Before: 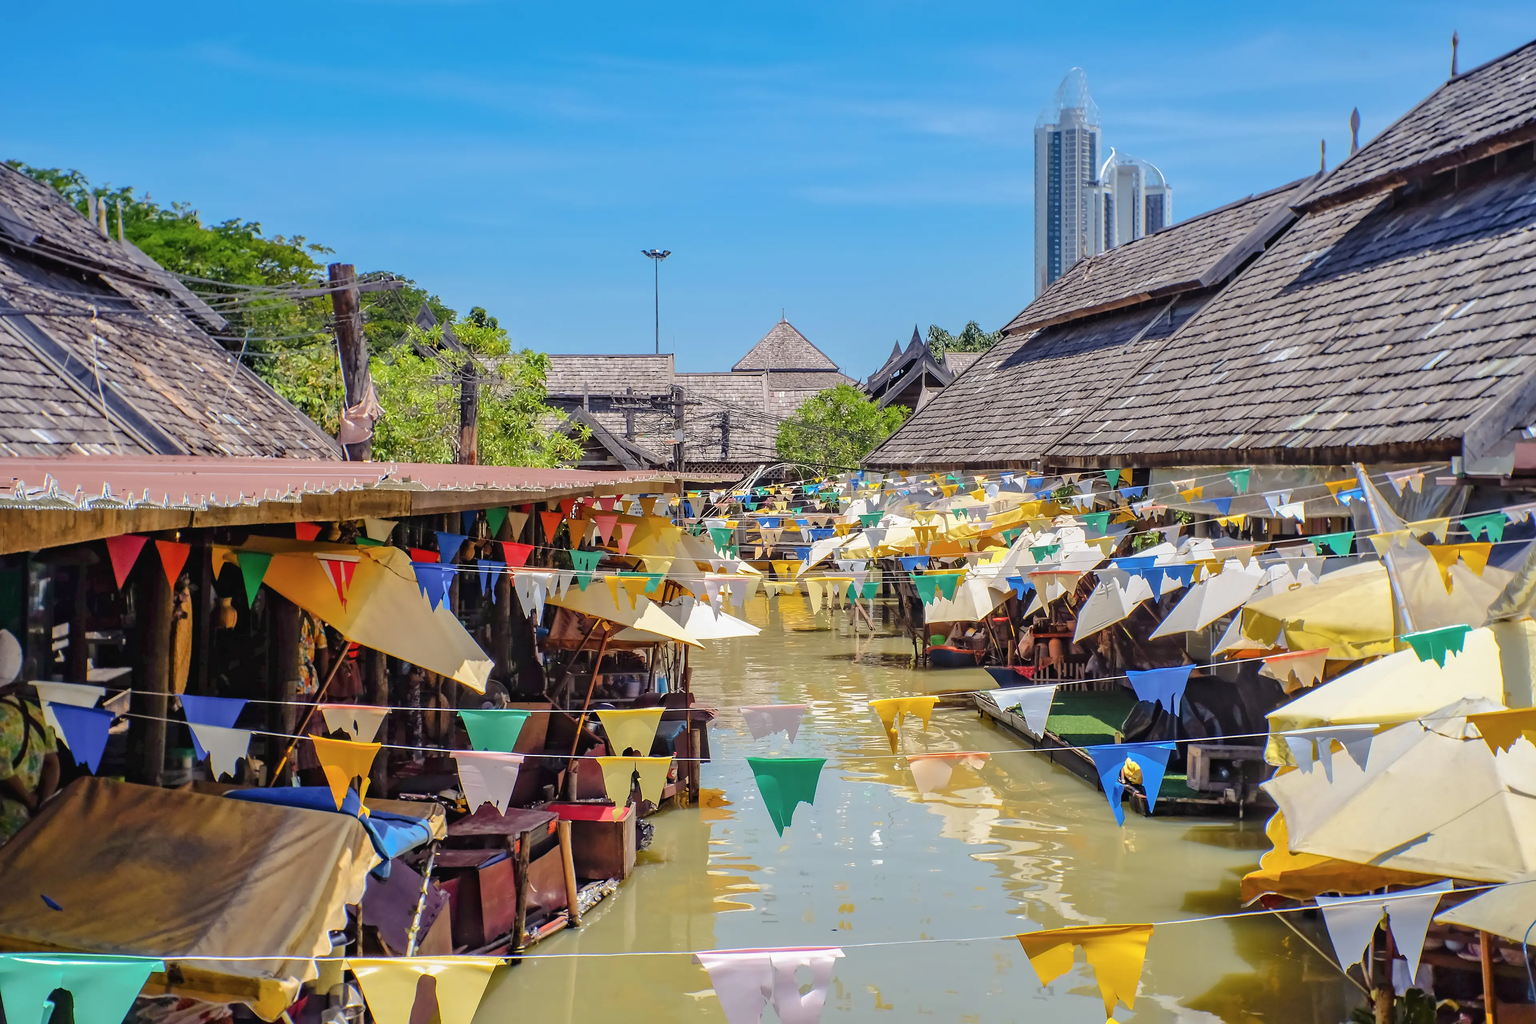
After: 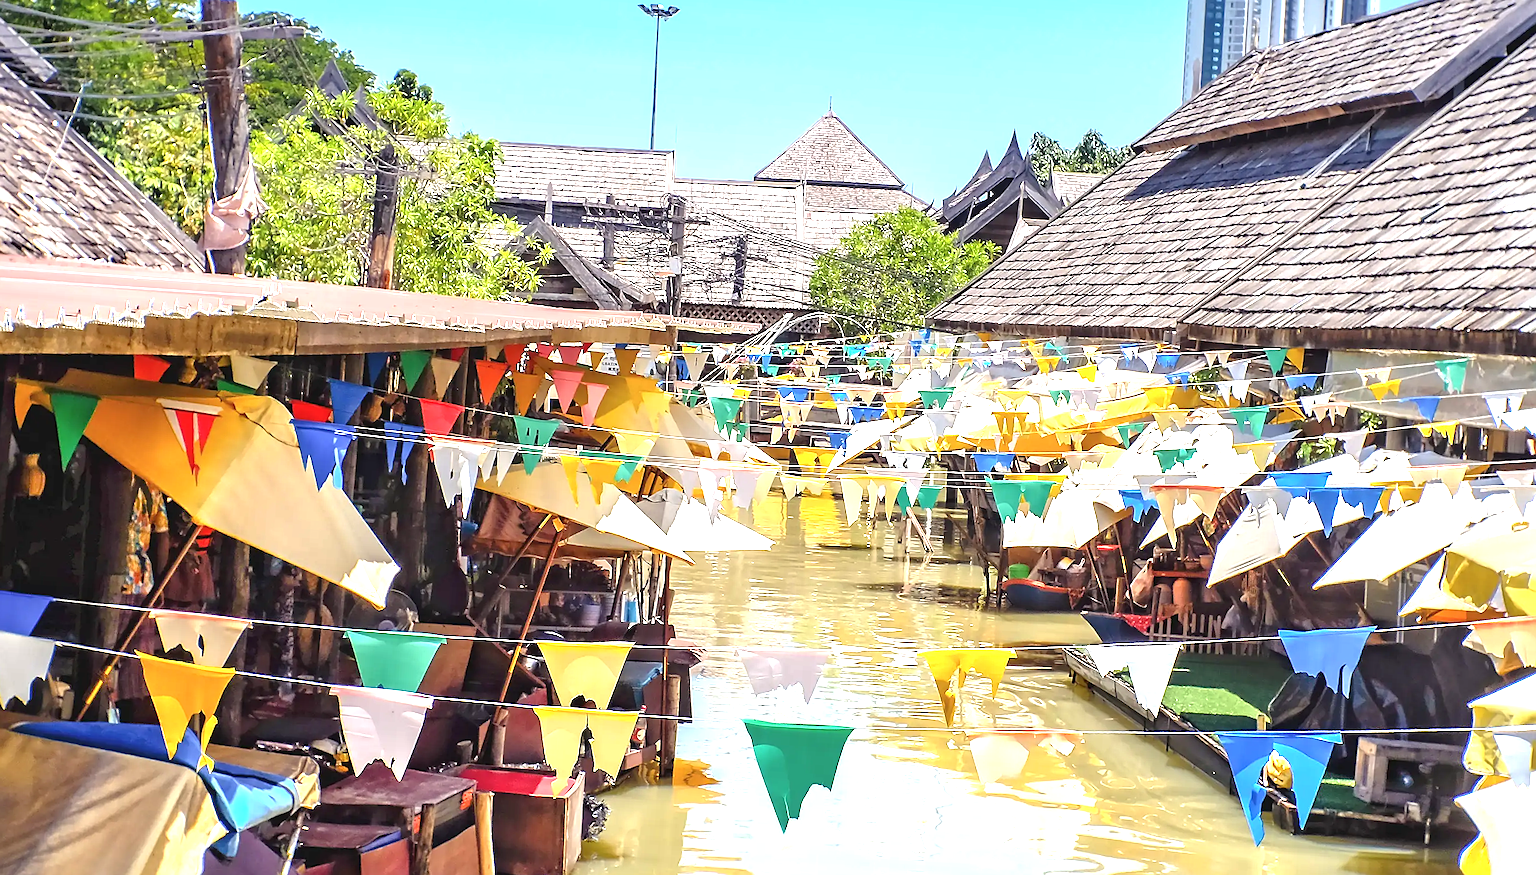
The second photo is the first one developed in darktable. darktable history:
crop and rotate: angle -3.38°, left 9.789%, top 21.212%, right 12.279%, bottom 12.11%
exposure: black level correction 0, exposure 1.2 EV, compensate exposure bias true, compensate highlight preservation false
tone equalizer: -8 EV 0 EV, -7 EV 0.003 EV, -6 EV -0.003 EV, -5 EV -0.015 EV, -4 EV -0.081 EV, -3 EV -0.199 EV, -2 EV -0.249 EV, -1 EV 0.099 EV, +0 EV 0.272 EV, edges refinement/feathering 500, mask exposure compensation -1.57 EV, preserve details guided filter
sharpen: on, module defaults
